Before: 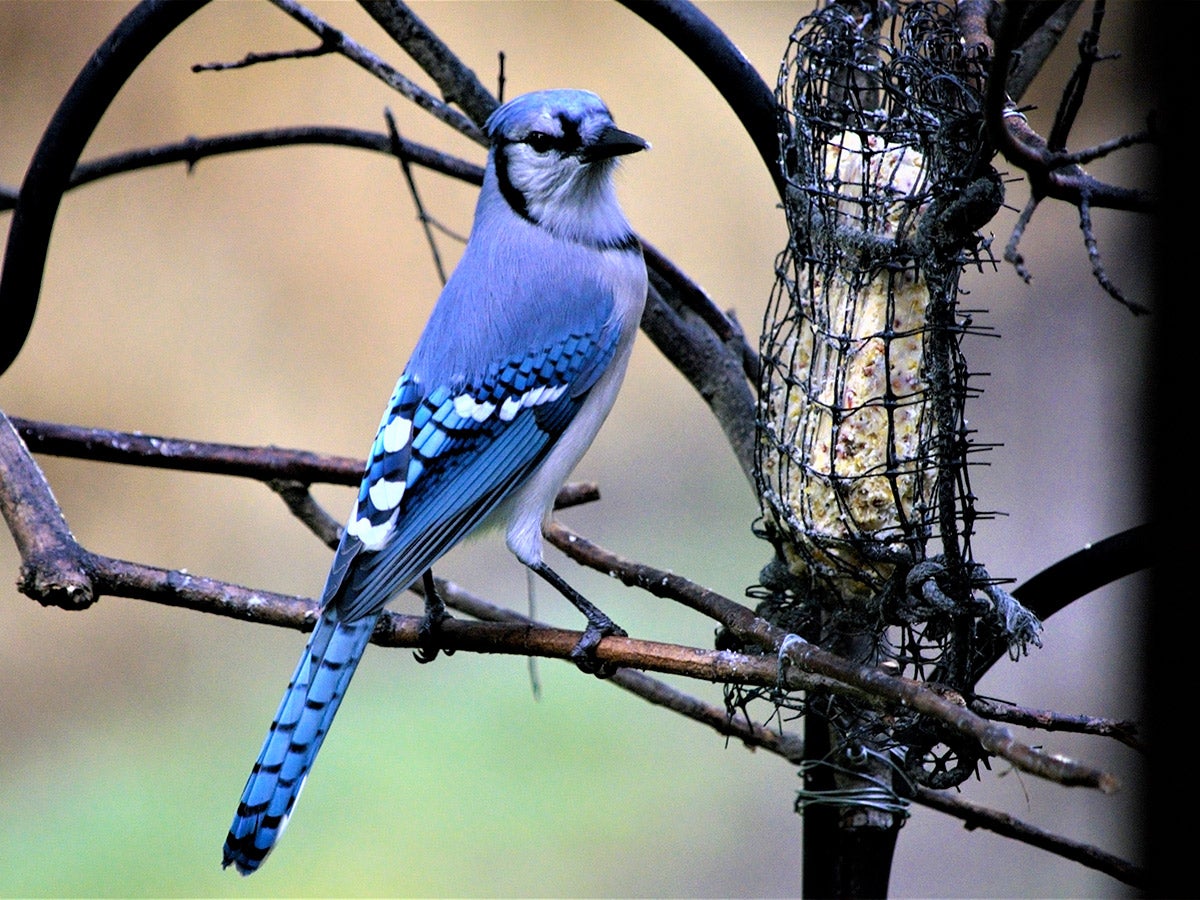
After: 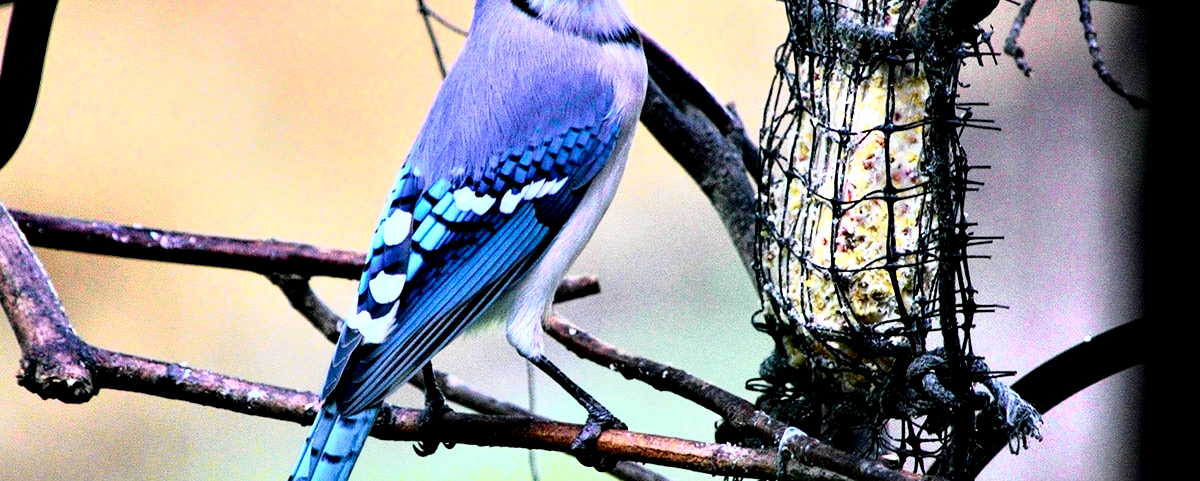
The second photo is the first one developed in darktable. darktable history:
crop and rotate: top 23.043%, bottom 23.437%
tone curve: curves: ch0 [(0, 0) (0.046, 0.031) (0.163, 0.114) (0.391, 0.432) (0.488, 0.561) (0.695, 0.839) (0.785, 0.904) (1, 0.965)]; ch1 [(0, 0) (0.248, 0.252) (0.427, 0.412) (0.482, 0.462) (0.499, 0.497) (0.518, 0.52) (0.535, 0.577) (0.585, 0.623) (0.679, 0.743) (0.788, 0.809) (1, 1)]; ch2 [(0, 0) (0.313, 0.262) (0.427, 0.417) (0.473, 0.47) (0.503, 0.503) (0.523, 0.515) (0.557, 0.596) (0.598, 0.646) (0.708, 0.771) (1, 1)], color space Lab, independent channels, preserve colors none
local contrast: highlights 123%, shadows 126%, detail 140%, midtone range 0.254
